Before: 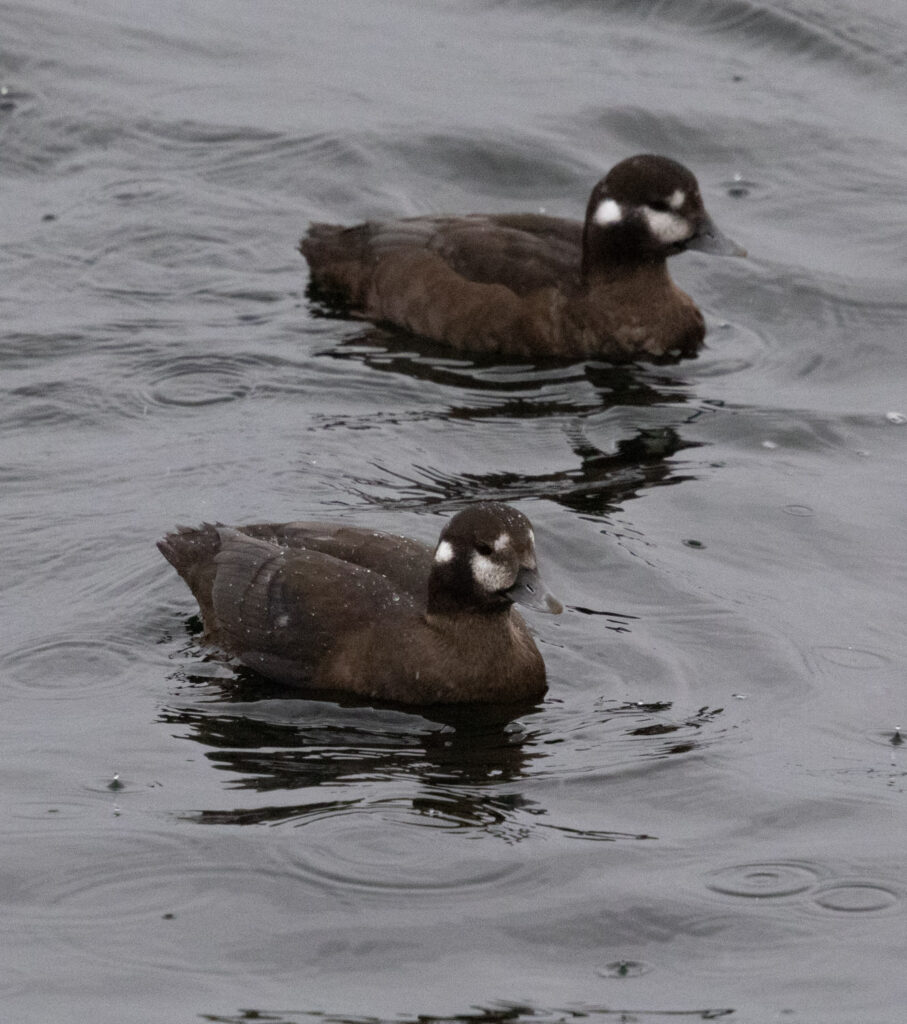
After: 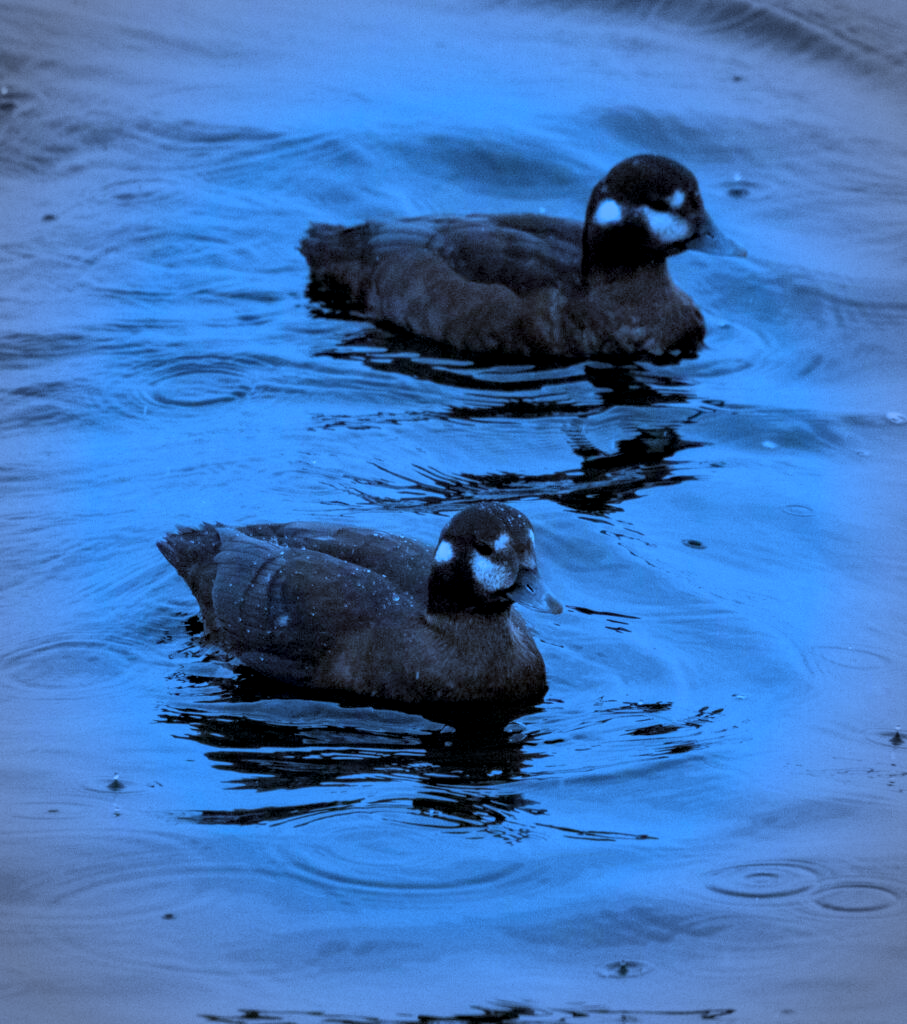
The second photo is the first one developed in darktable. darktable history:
white balance: red 0.766, blue 1.537
local contrast: on, module defaults
color correction: highlights a* -9.73, highlights b* -21.22
filmic rgb: black relative exposure -11.35 EV, white relative exposure 3.22 EV, hardness 6.76, color science v6 (2022)
vignetting: automatic ratio true
